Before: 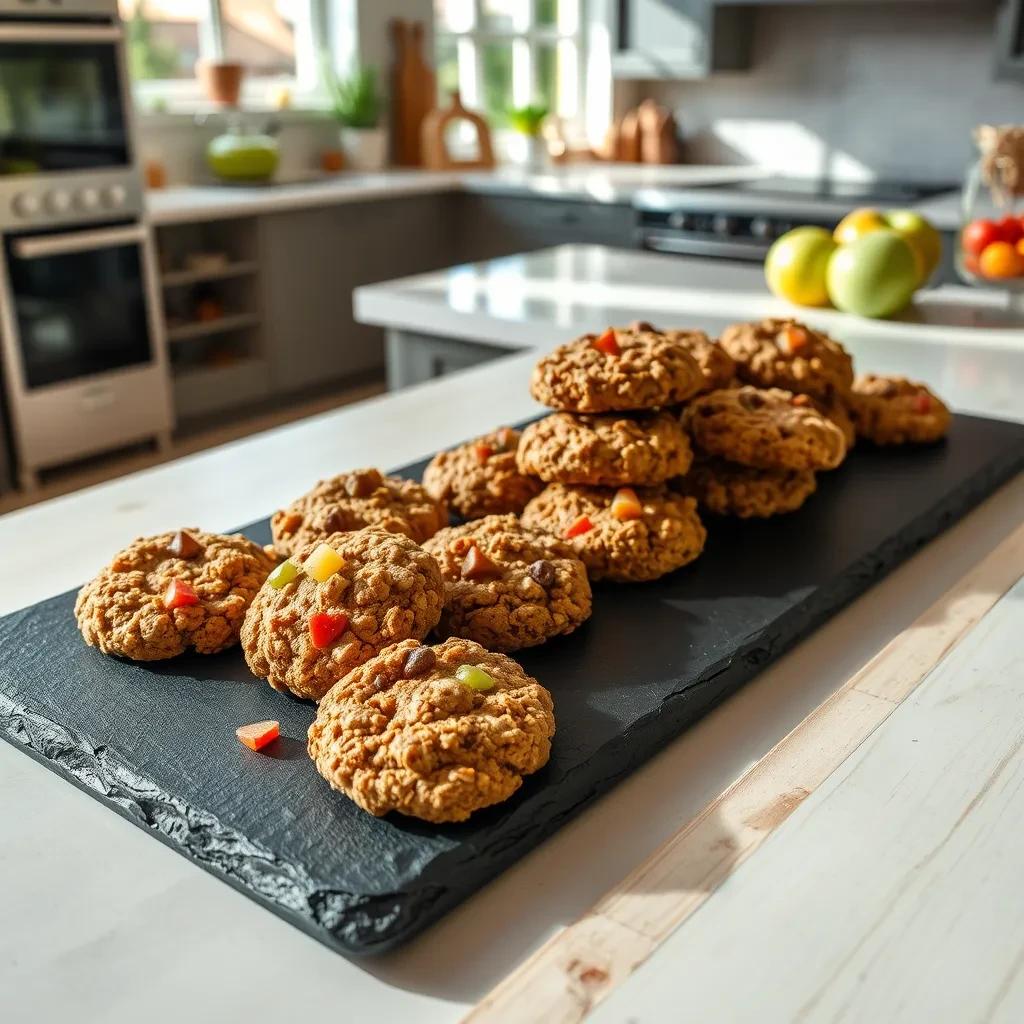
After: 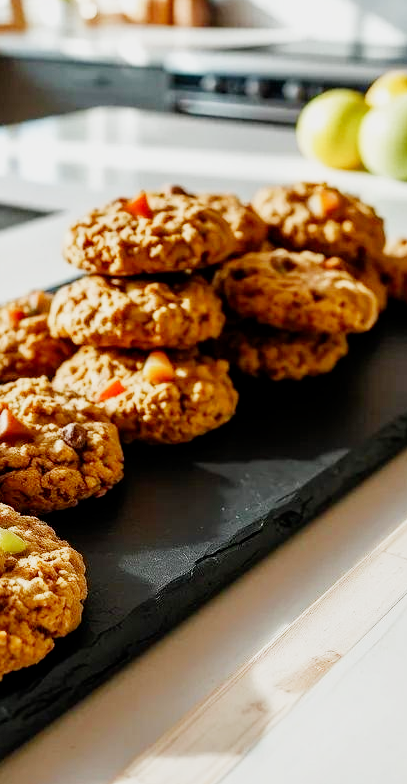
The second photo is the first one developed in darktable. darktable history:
crop: left 45.721%, top 13.393%, right 14.118%, bottom 10.01%
exposure: black level correction 0, exposure 1.45 EV, compensate exposure bias true, compensate highlight preservation false
filmic rgb: middle gray luminance 29%, black relative exposure -10.3 EV, white relative exposure 5.5 EV, threshold 6 EV, target black luminance 0%, hardness 3.95, latitude 2.04%, contrast 1.132, highlights saturation mix 5%, shadows ↔ highlights balance 15.11%, preserve chrominance no, color science v3 (2019), use custom middle-gray values true, iterations of high-quality reconstruction 0, enable highlight reconstruction true
